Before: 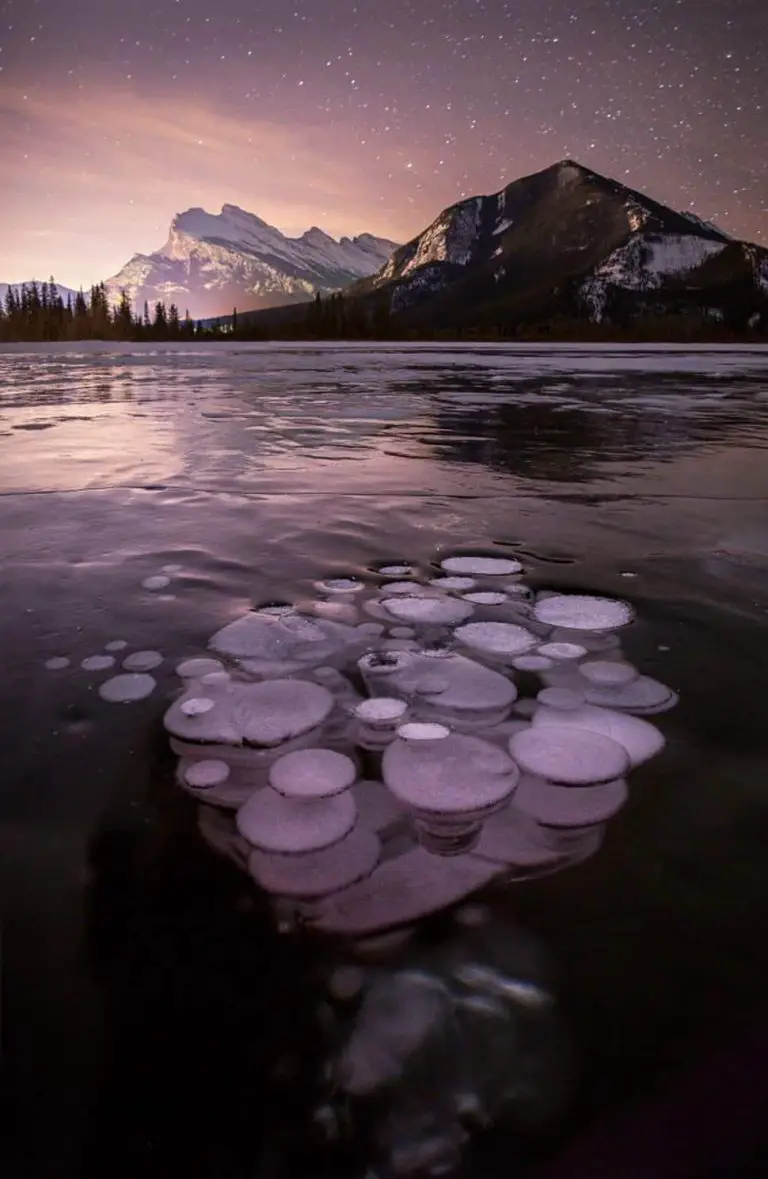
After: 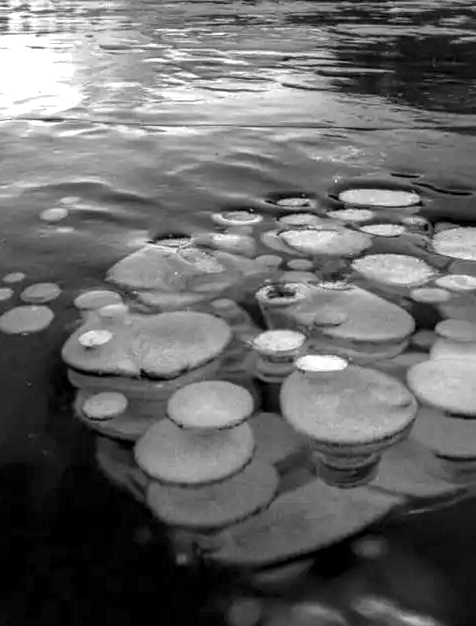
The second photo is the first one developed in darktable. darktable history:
exposure: black level correction 0, exposure 1.2 EV, compensate exposure bias true, compensate highlight preservation false
monochrome: a -35.87, b 49.73, size 1.7
crop: left 13.312%, top 31.28%, right 24.627%, bottom 15.582%
local contrast: detail 130%
